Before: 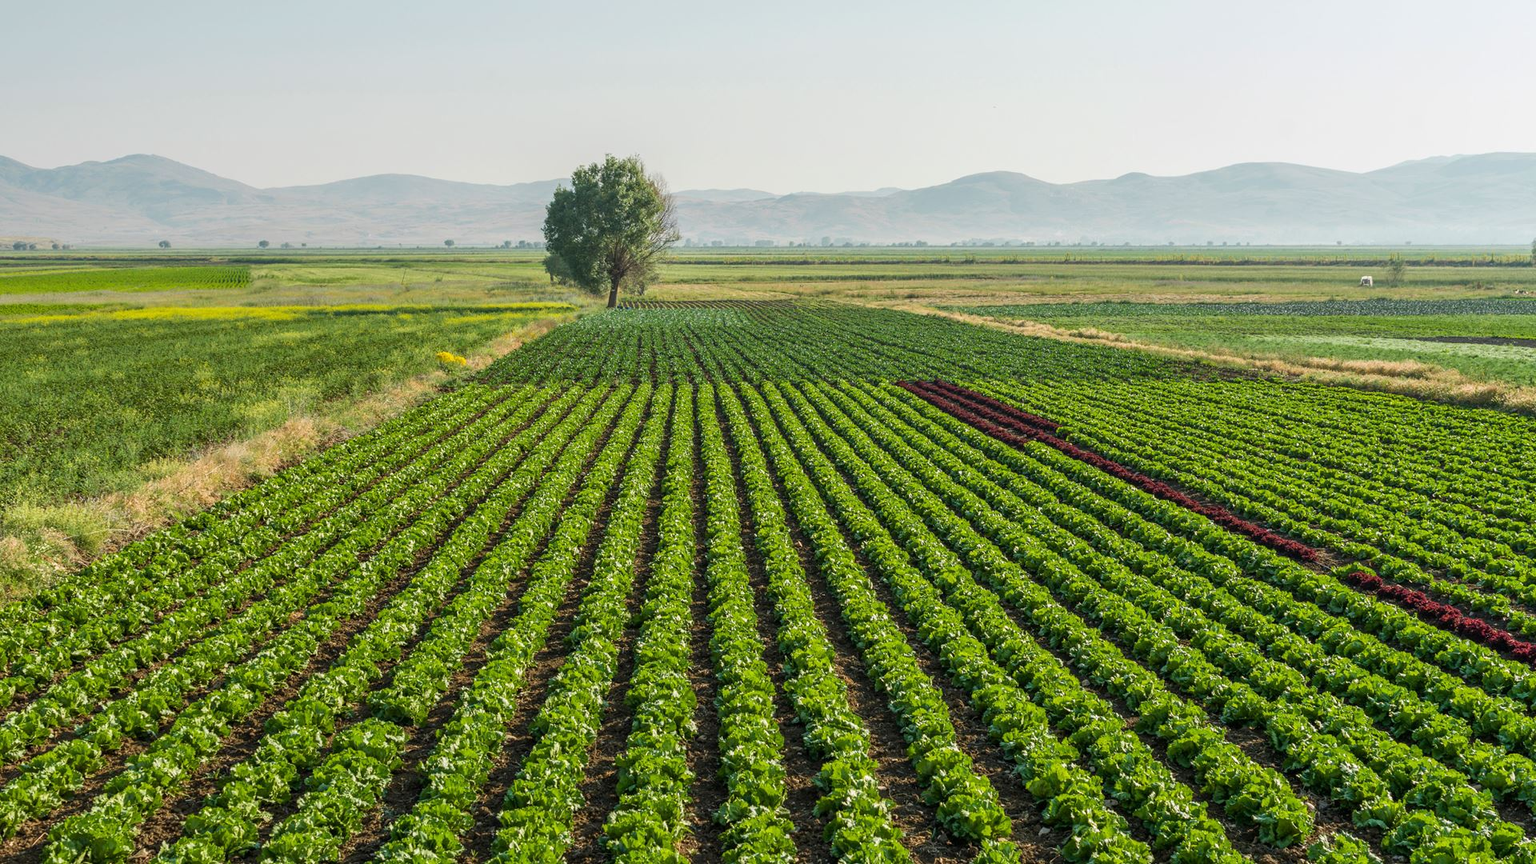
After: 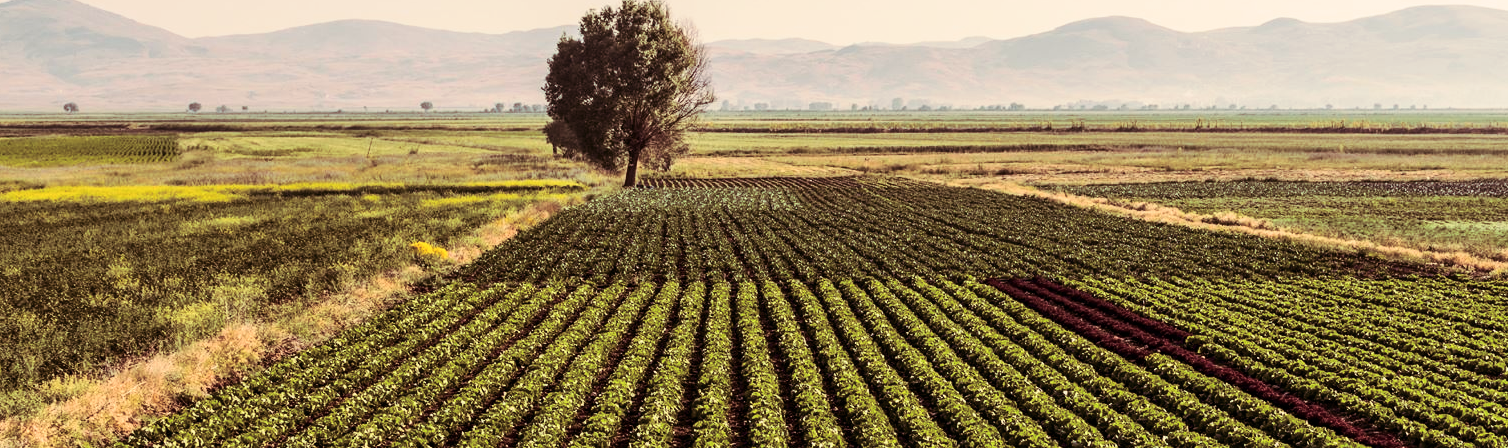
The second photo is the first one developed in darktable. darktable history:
exposure: black level correction 0.009, exposure -0.159 EV, compensate highlight preservation false
contrast brightness saturation: contrast 0.28
tone curve: curves: ch0 [(0, 0) (0.003, 0.003) (0.011, 0.011) (0.025, 0.025) (0.044, 0.044) (0.069, 0.069) (0.1, 0.099) (0.136, 0.135) (0.177, 0.176) (0.224, 0.223) (0.277, 0.275) (0.335, 0.333) (0.399, 0.396) (0.468, 0.465) (0.543, 0.545) (0.623, 0.625) (0.709, 0.71) (0.801, 0.801) (0.898, 0.898) (1, 1)], preserve colors none
crop: left 7.036%, top 18.398%, right 14.379%, bottom 40.043%
white balance: red 1.127, blue 0.943
split-toning: on, module defaults
